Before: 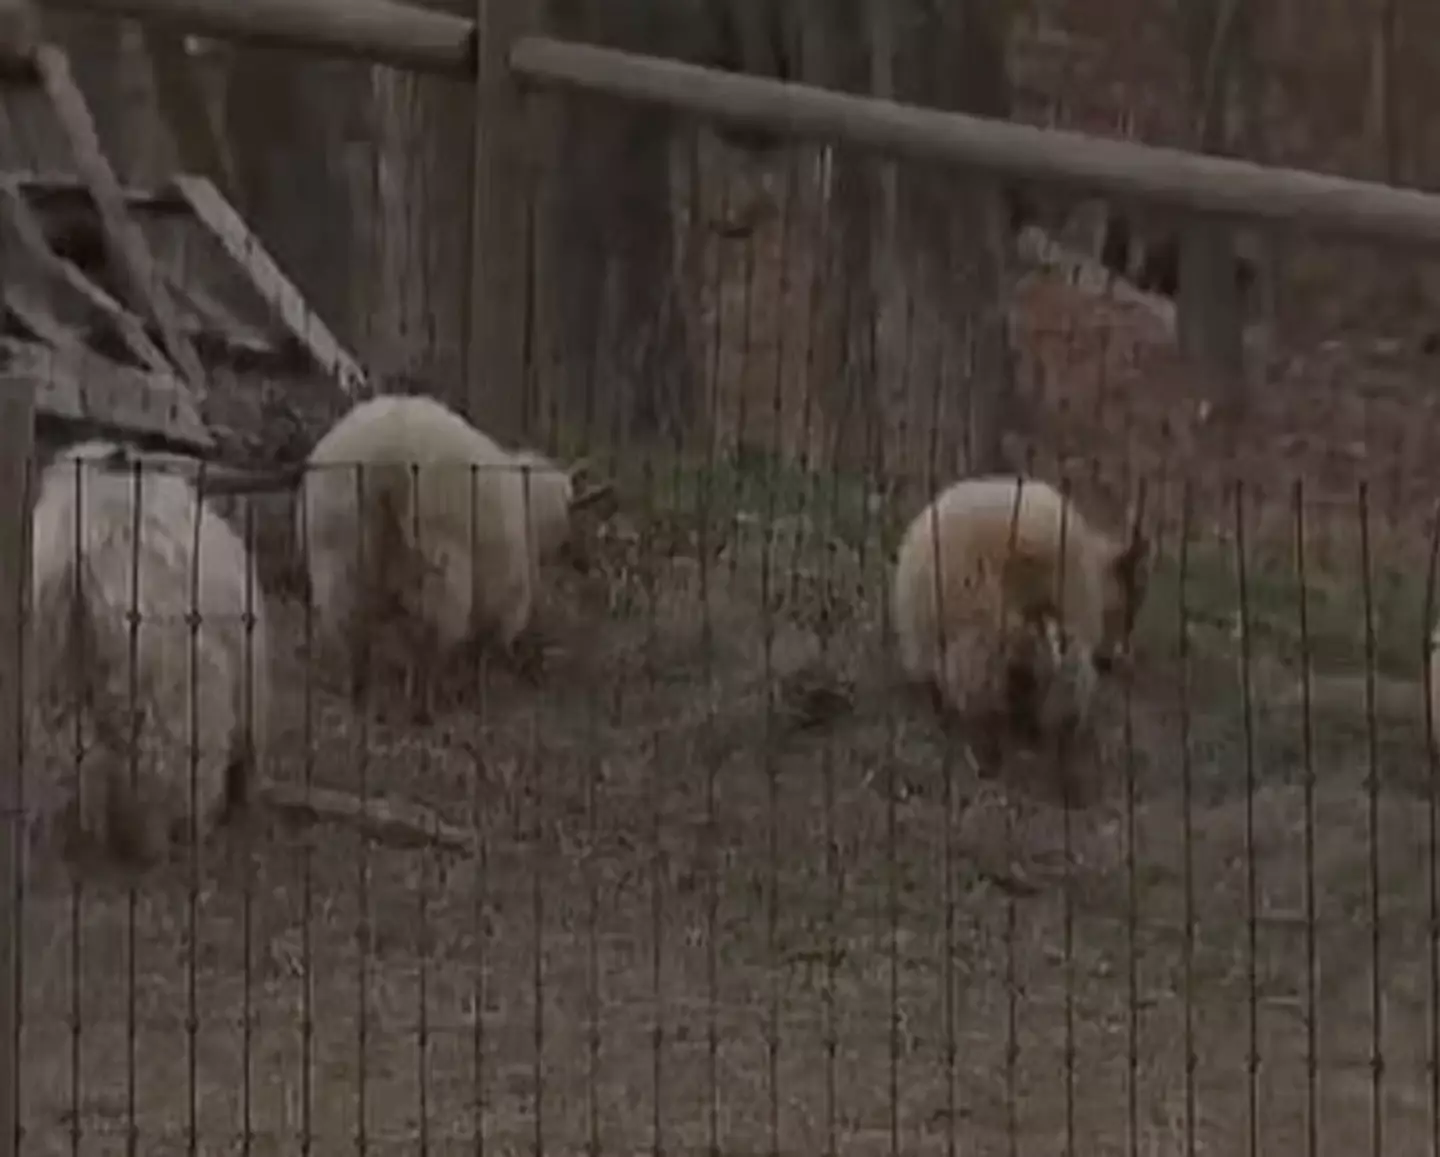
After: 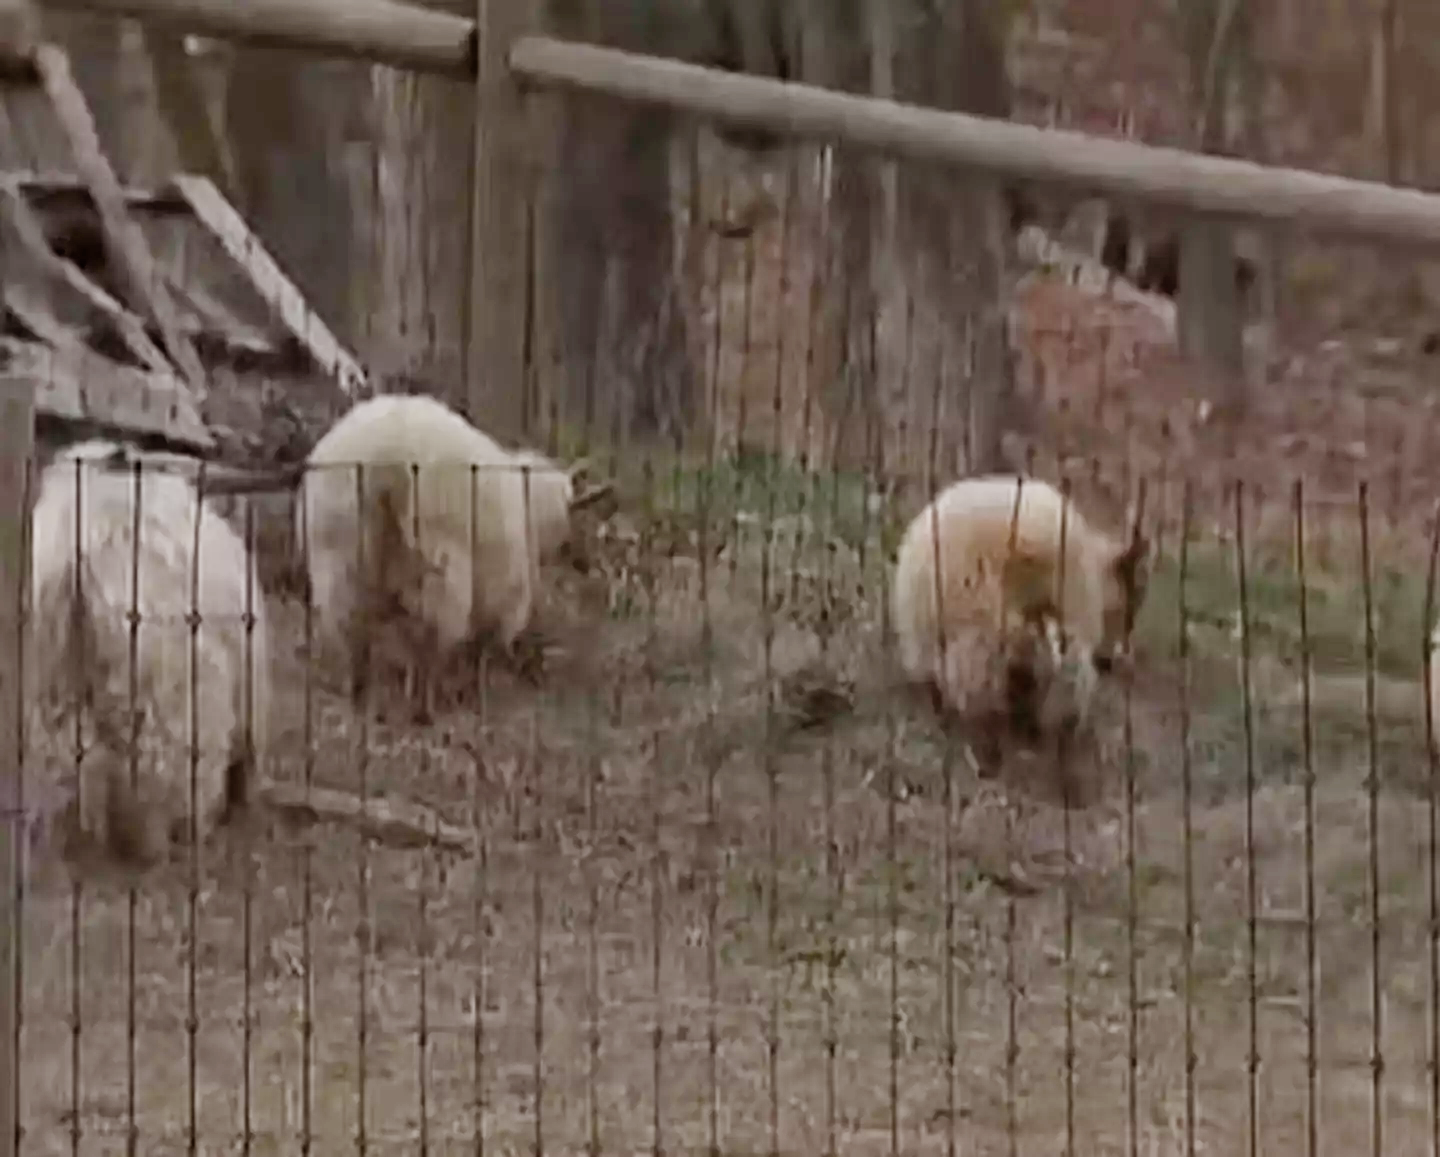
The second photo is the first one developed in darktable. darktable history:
filmic rgb: middle gray luminance 29%, black relative exposure -10.3 EV, white relative exposure 5.5 EV, threshold 6 EV, target black luminance 0%, hardness 3.95, latitude 2.04%, contrast 1.132, highlights saturation mix 5%, shadows ↔ highlights balance 15.11%, add noise in highlights 0, preserve chrominance no, color science v3 (2019), use custom middle-gray values true, iterations of high-quality reconstruction 0, contrast in highlights soft, enable highlight reconstruction true
exposure: exposure 2 EV, compensate highlight preservation false
